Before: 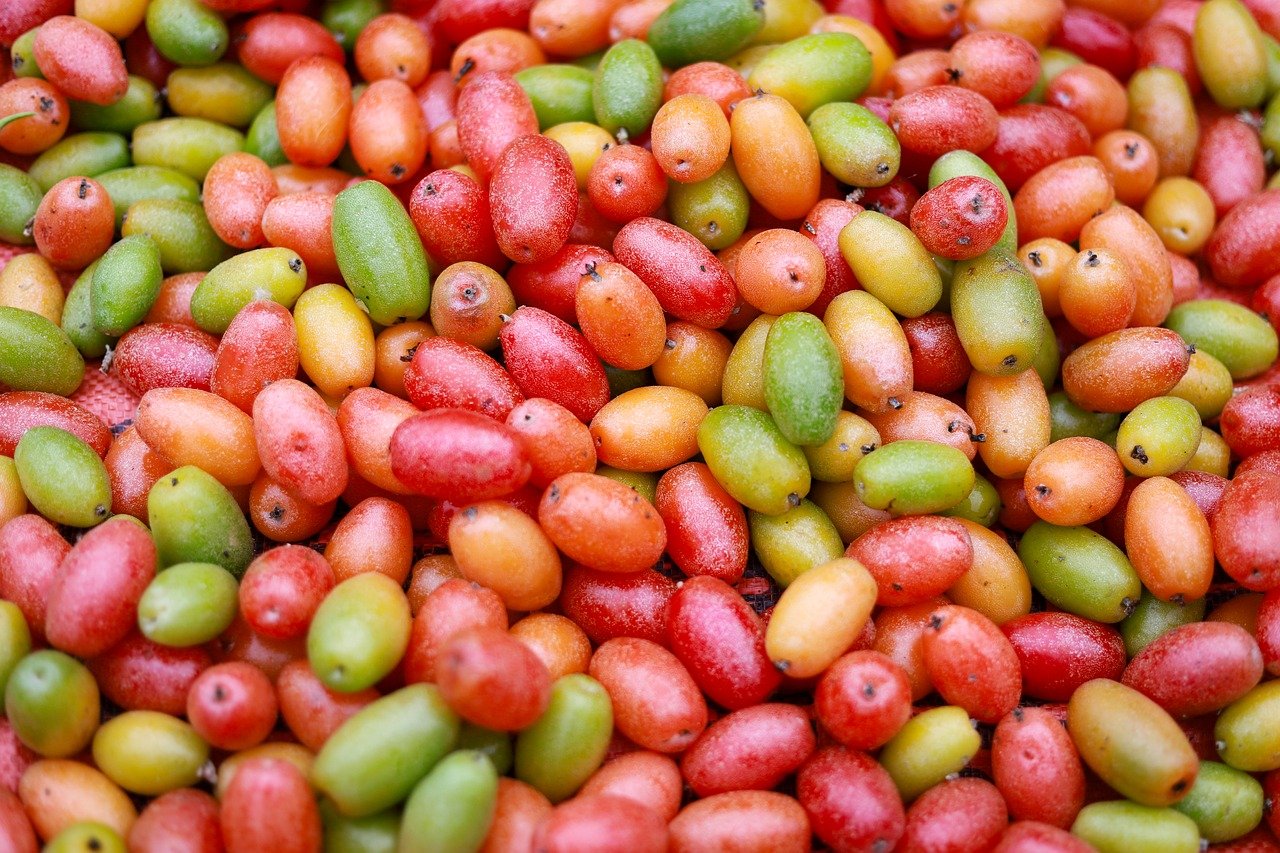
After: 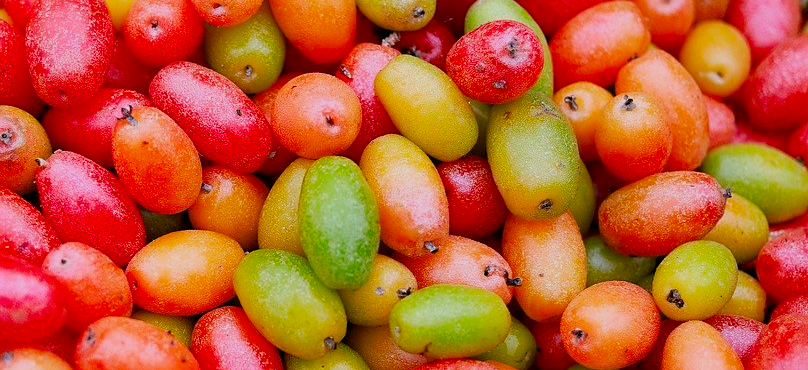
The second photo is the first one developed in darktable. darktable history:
filmic rgb: black relative exposure -16 EV, white relative exposure 4.06 EV, threshold 3 EV, target black luminance 0%, hardness 7.57, latitude 72.36%, contrast 0.898, highlights saturation mix 10.93%, shadows ↔ highlights balance -0.377%, color science v6 (2022), enable highlight reconstruction true
color correction: highlights b* 0.014, saturation 1.36
crop: left 36.3%, top 18.291%, right 0.568%, bottom 38.321%
sharpen: amount 0.205
